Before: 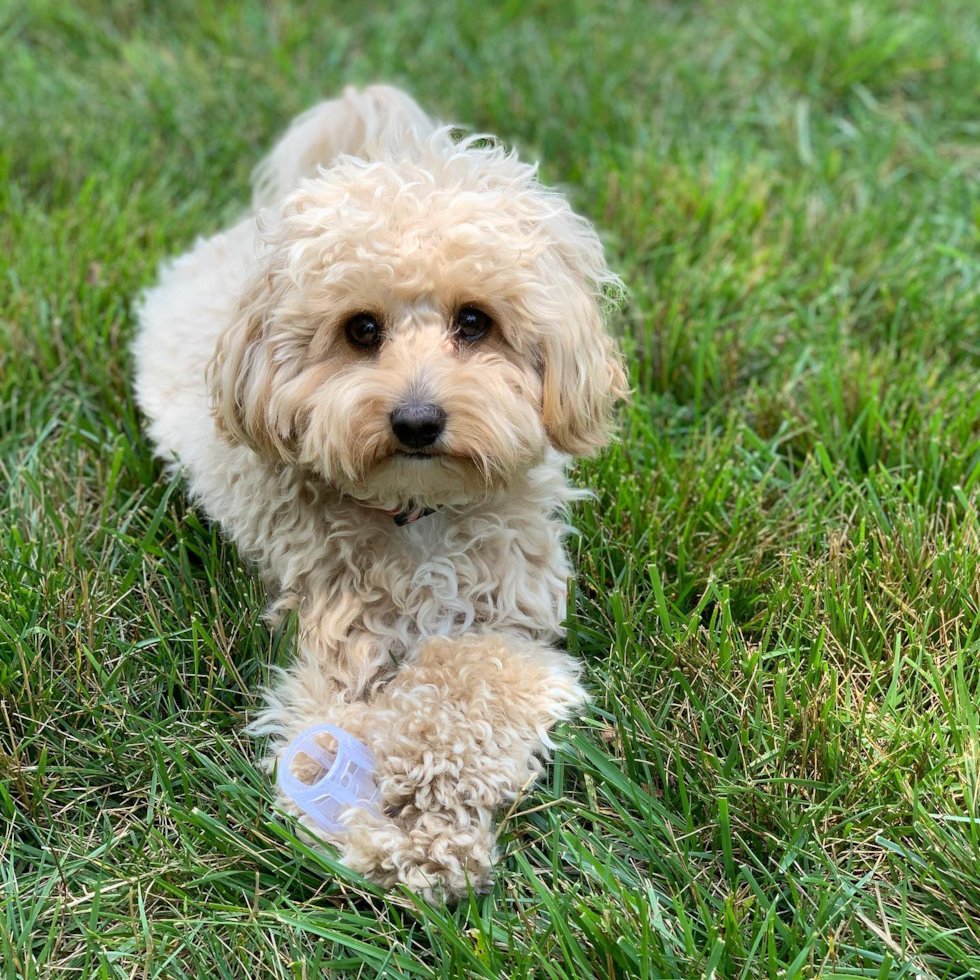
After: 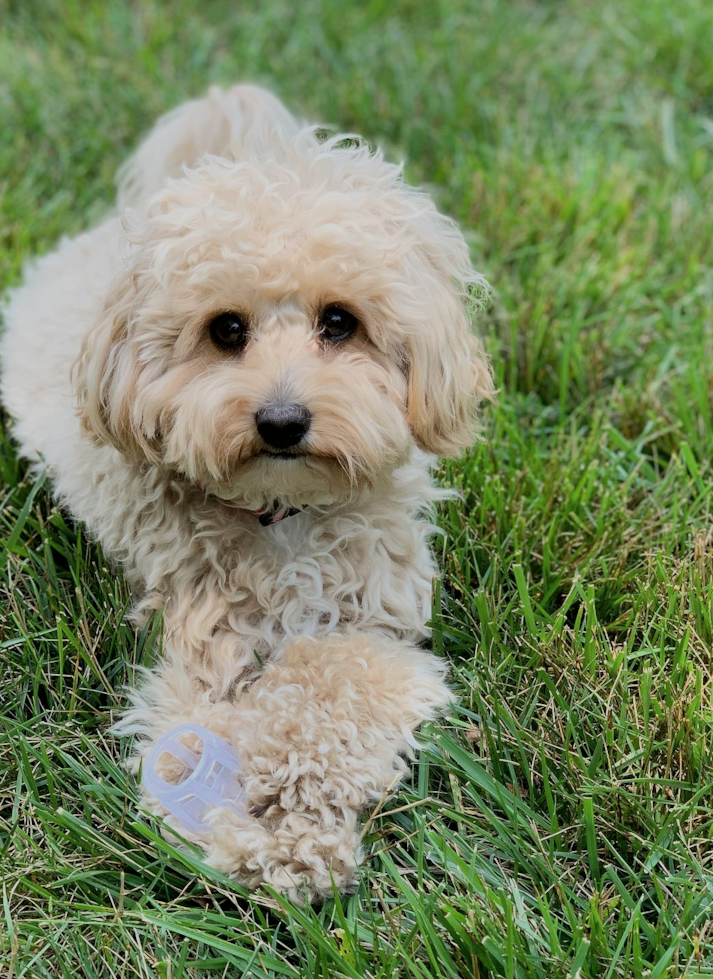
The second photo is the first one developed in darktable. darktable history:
color calibration: illuminant same as pipeline (D50), adaptation XYZ, x 0.346, y 0.359, temperature 5017.73 K
filmic rgb: black relative exposure -8.4 EV, white relative exposure 4.69 EV, hardness 3.81
contrast brightness saturation: saturation -0.063
crop: left 13.817%, top 0%, right 13.345%
